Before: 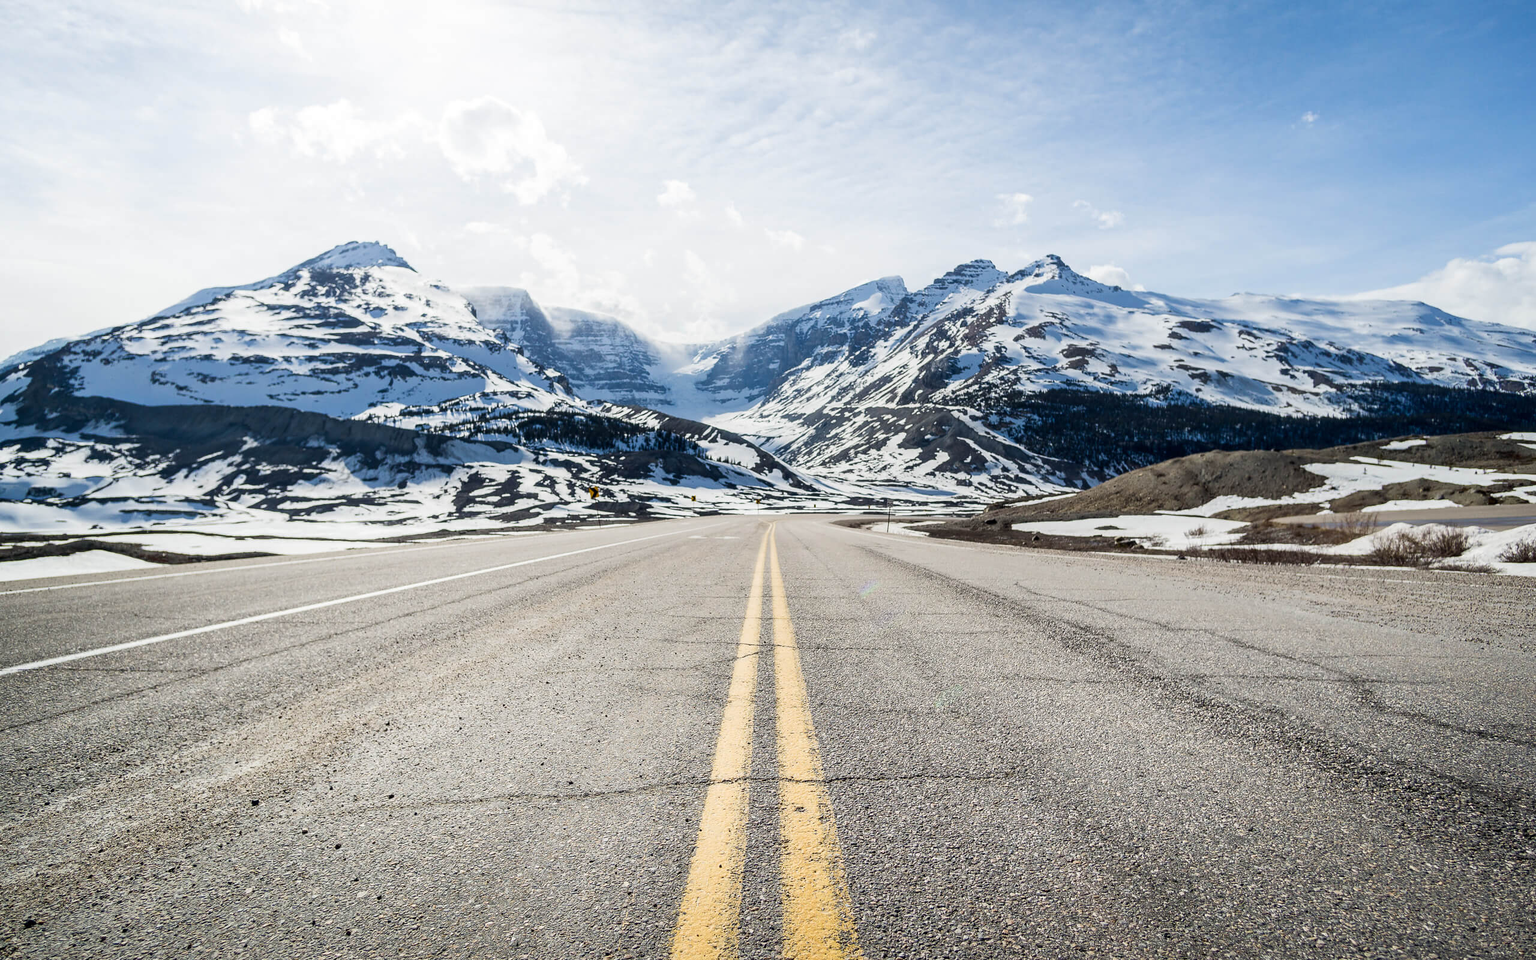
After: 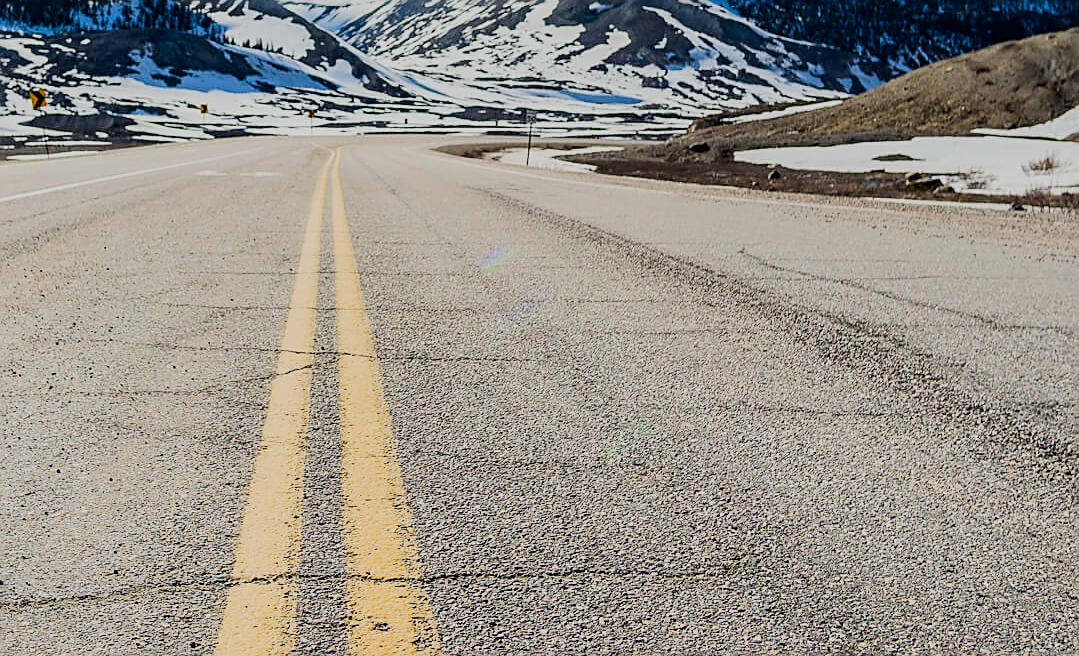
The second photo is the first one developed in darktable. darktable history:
contrast brightness saturation: saturation 0.5
filmic rgb: black relative exposure -16 EV, white relative exposure 4.97 EV, hardness 6.25
crop: left 37.221%, top 45.169%, right 20.63%, bottom 13.777%
sharpen: on, module defaults
